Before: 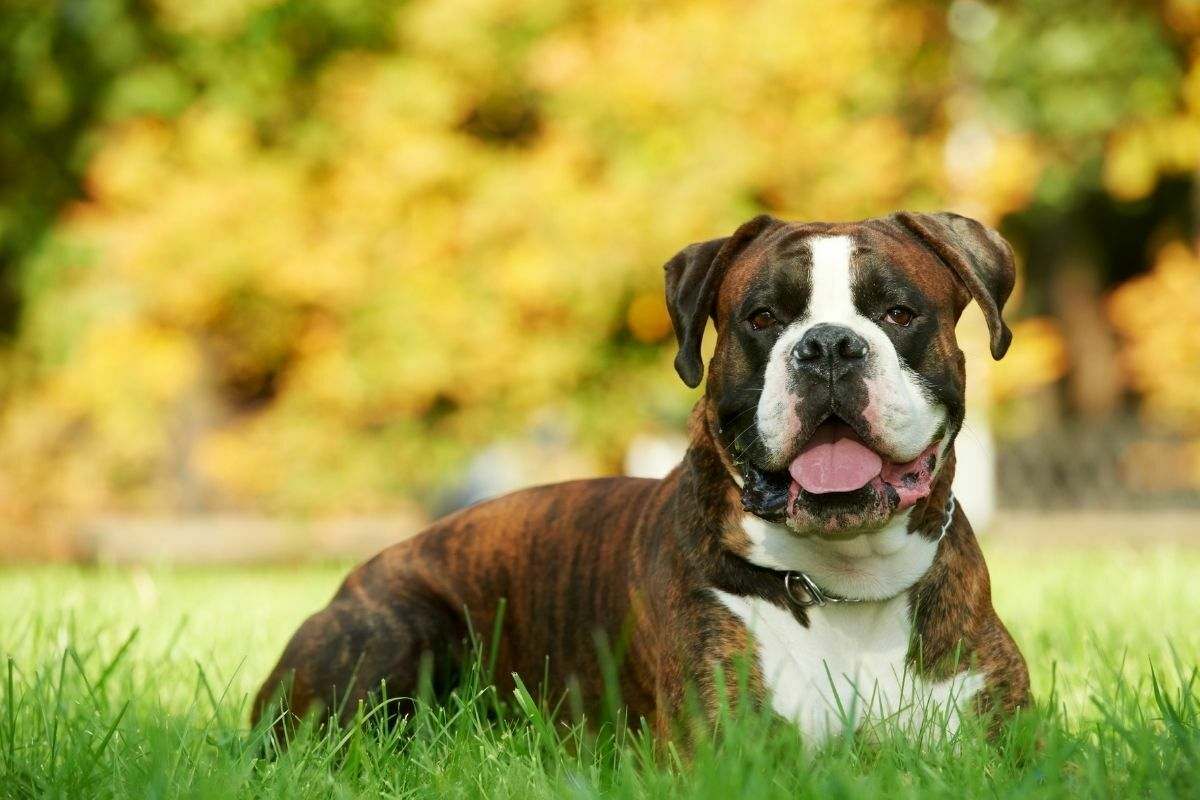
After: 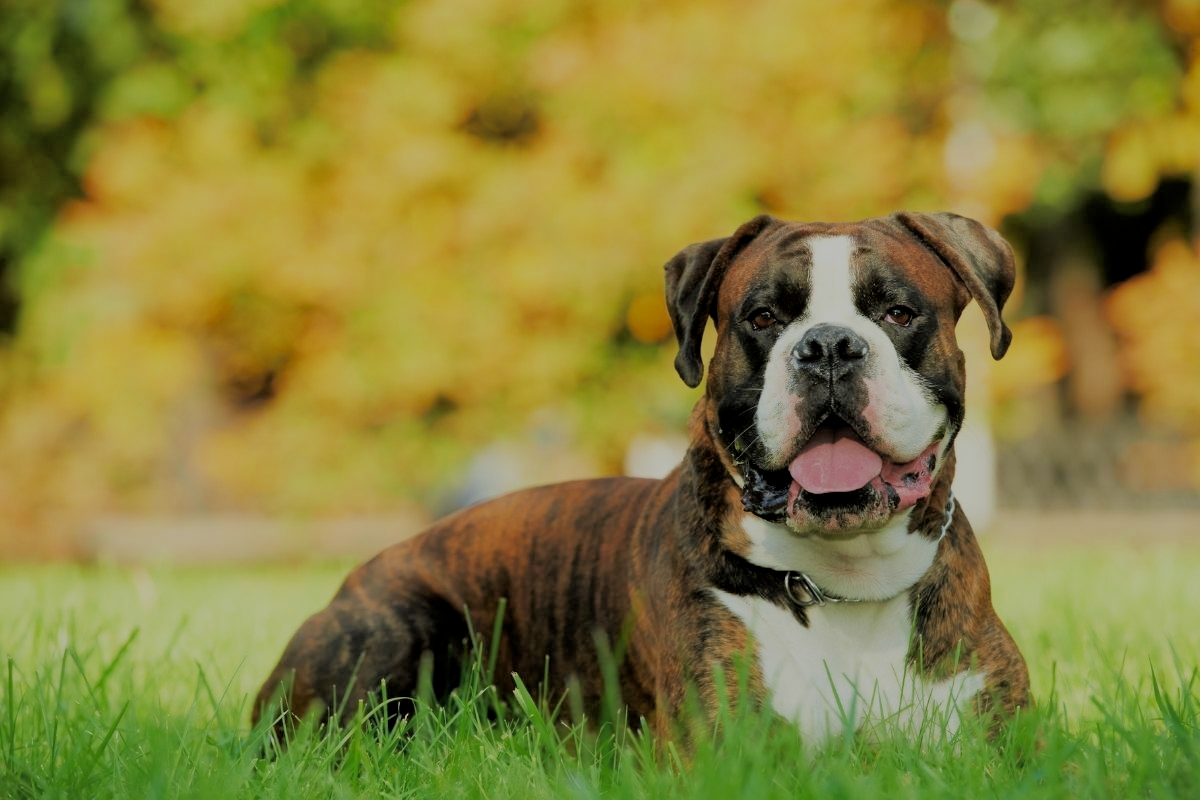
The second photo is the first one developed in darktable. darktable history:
filmic rgb: middle gray luminance 3.59%, black relative exposure -5.89 EV, white relative exposure 6.33 EV, threshold 5.95 EV, dynamic range scaling 22.35%, target black luminance 0%, hardness 2.29, latitude 45.3%, contrast 0.775, highlights saturation mix 98.89%, shadows ↔ highlights balance 0.205%, enable highlight reconstruction true
